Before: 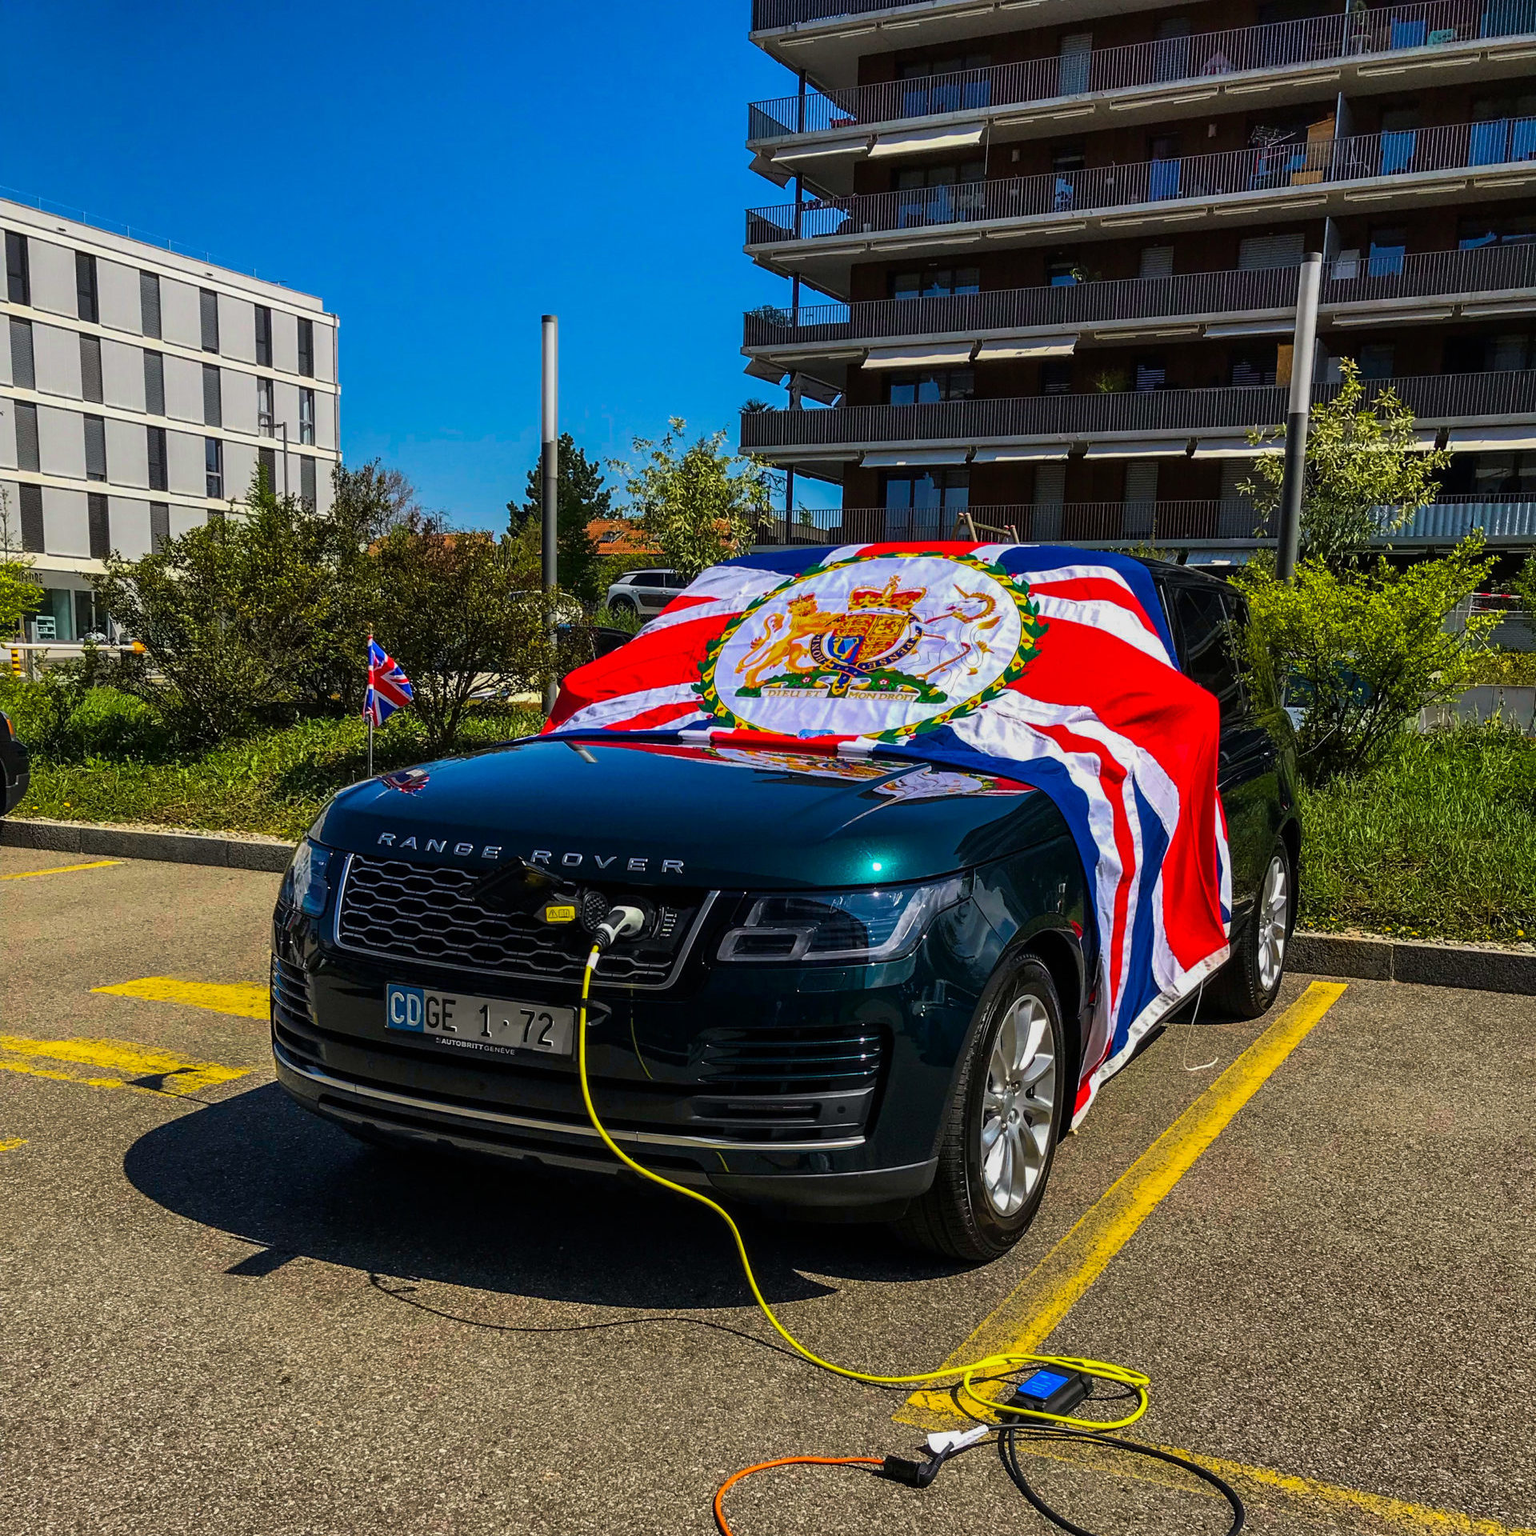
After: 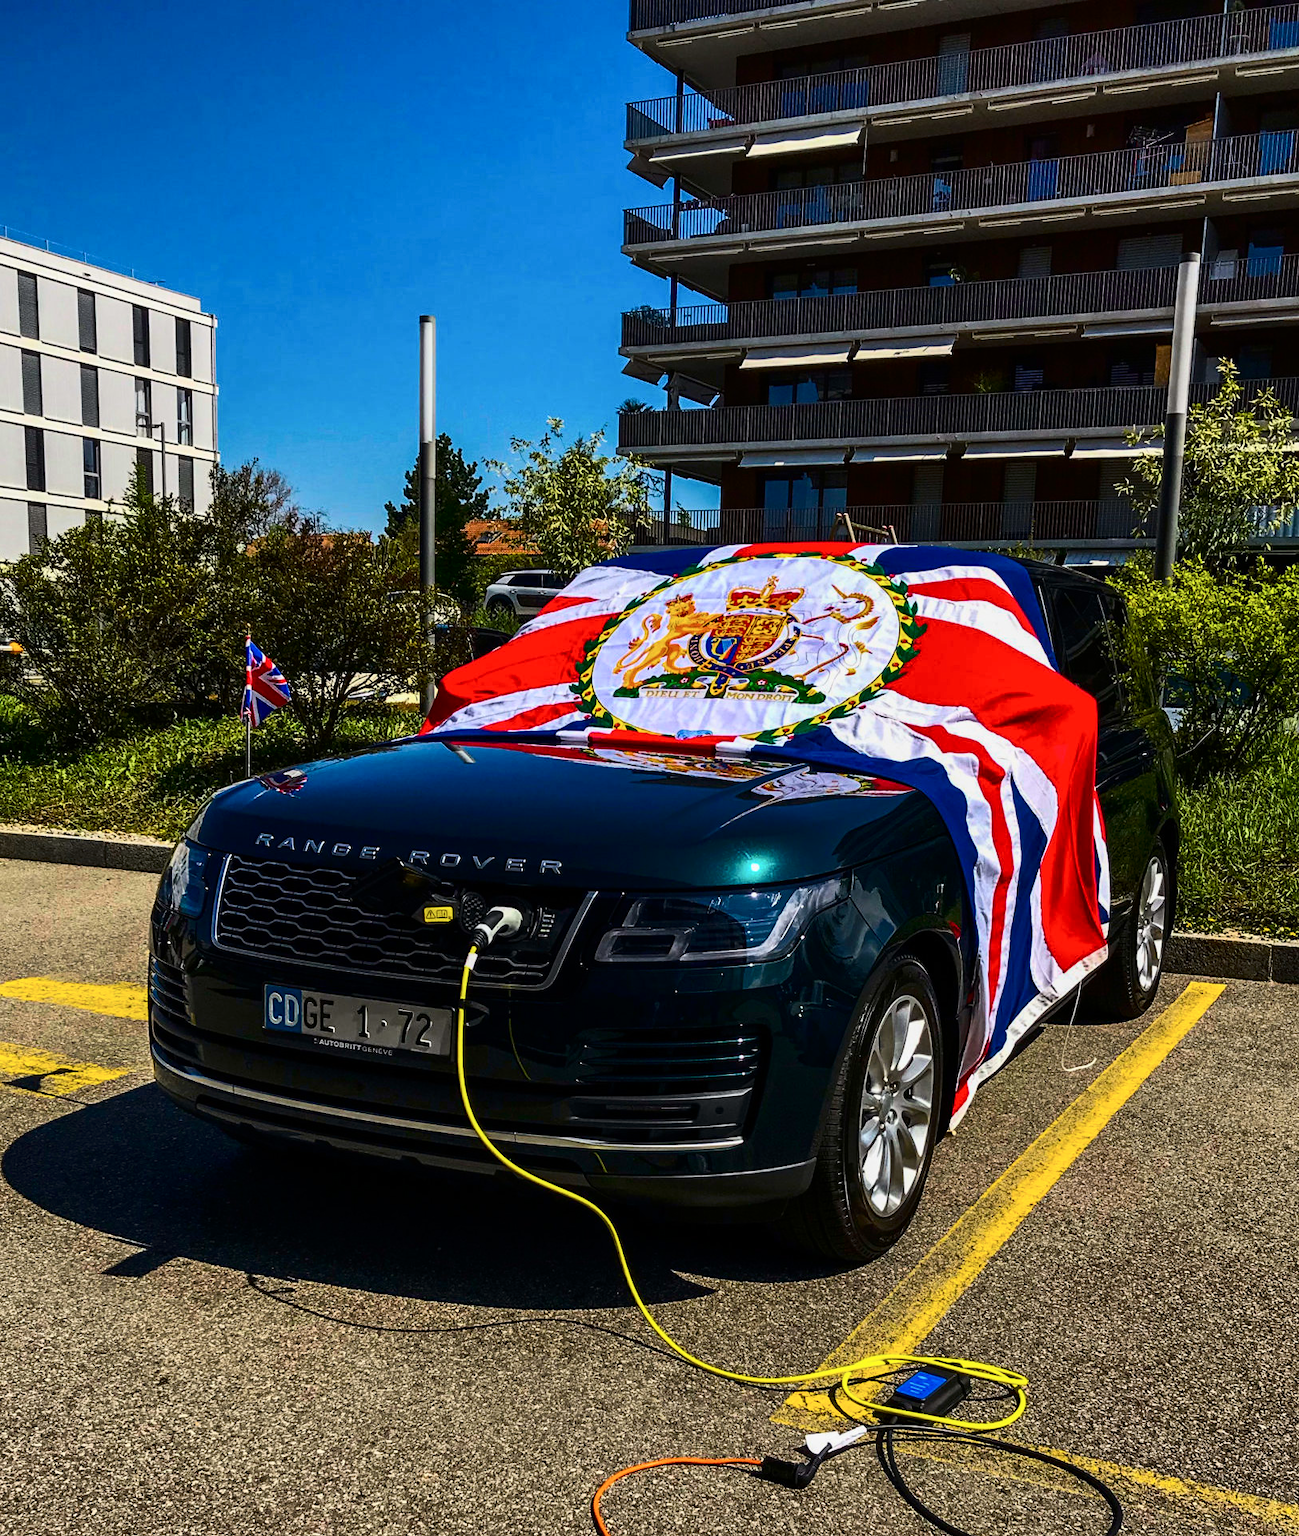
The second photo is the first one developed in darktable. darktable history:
crop: left 8.008%, right 7.389%
contrast brightness saturation: contrast 0.277
